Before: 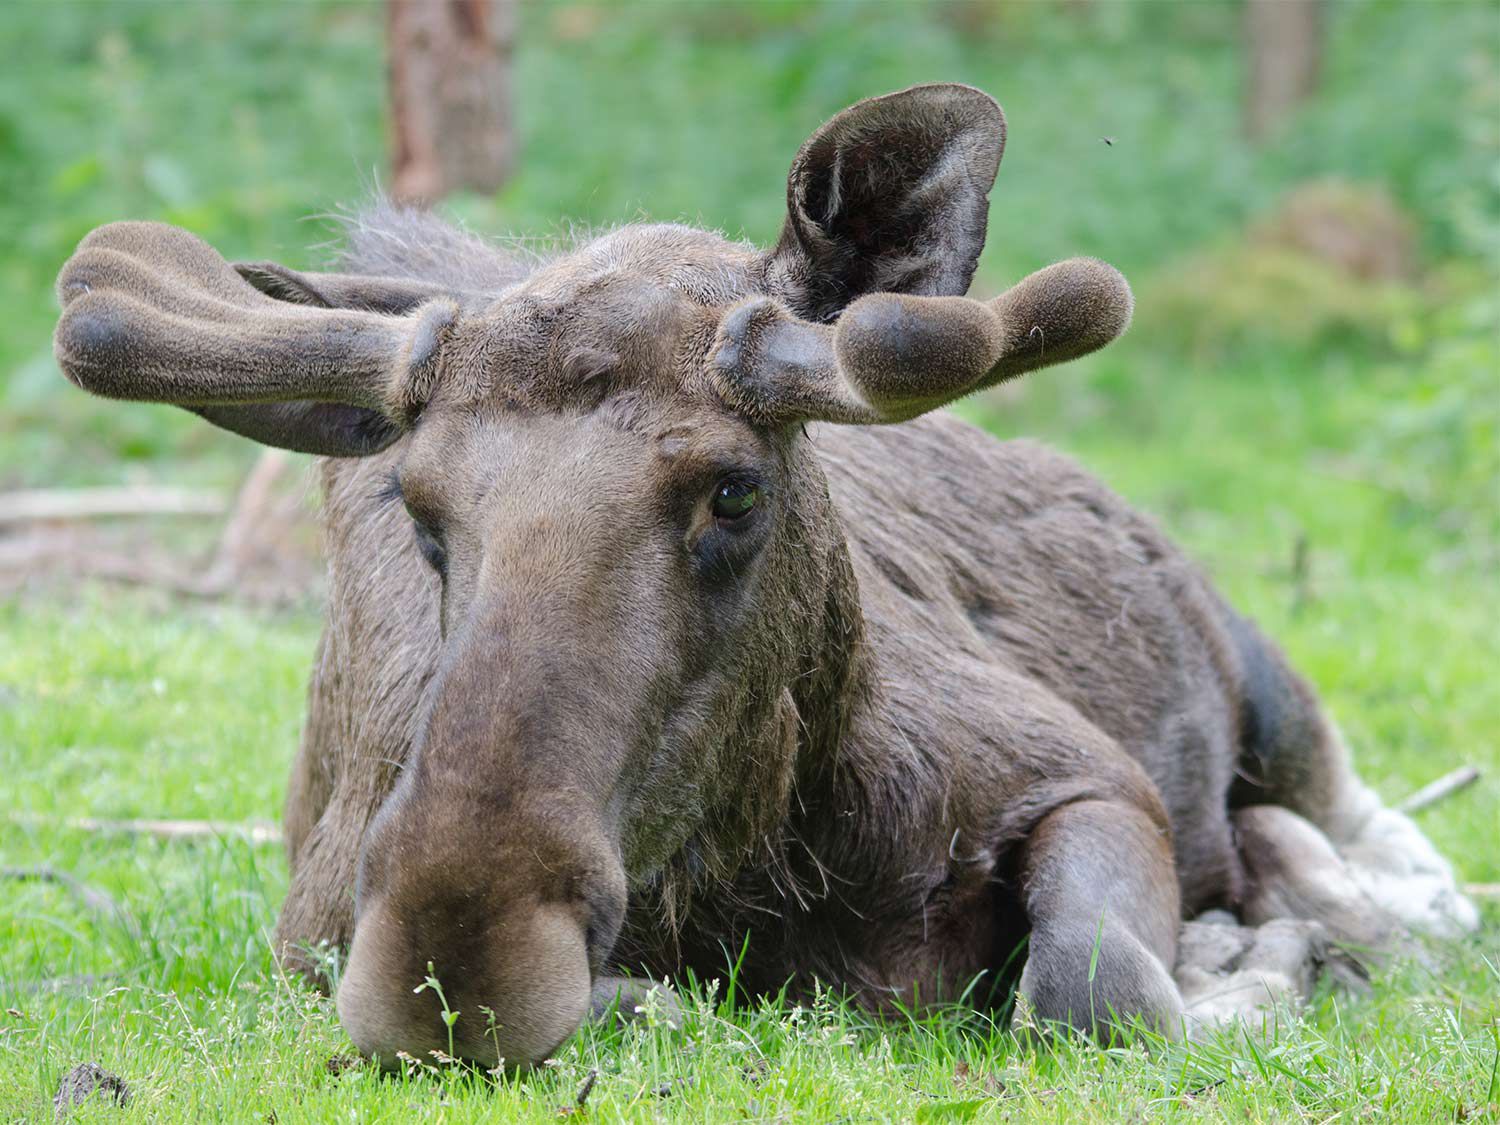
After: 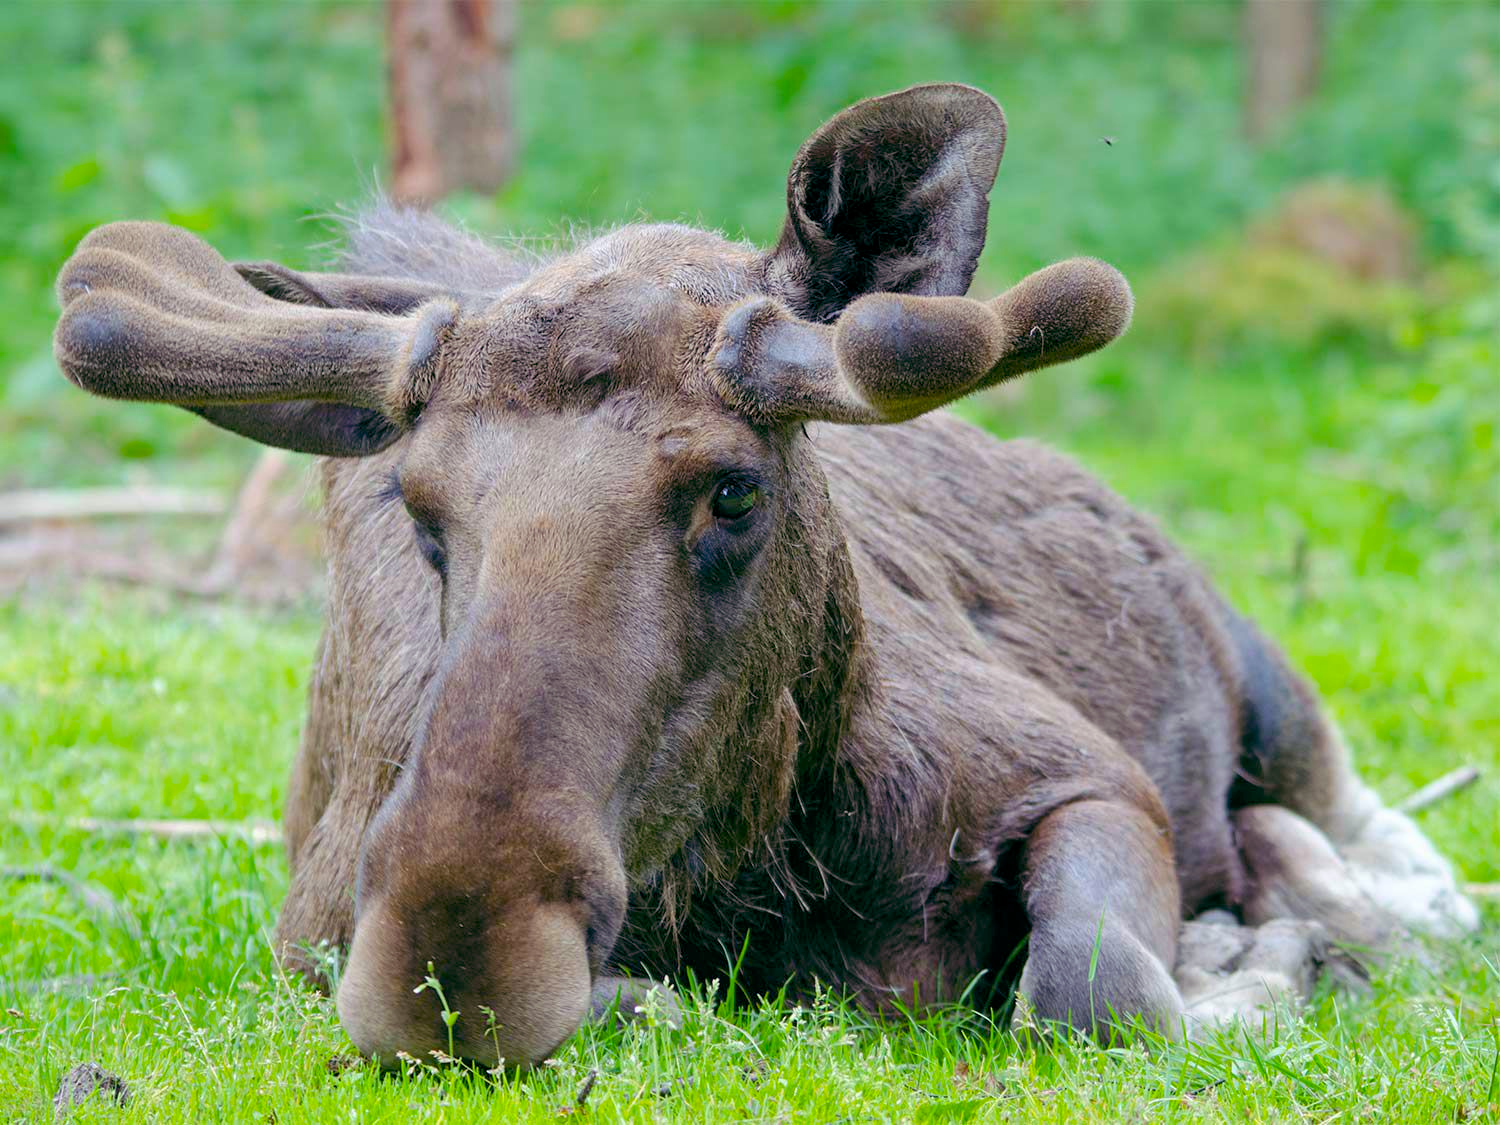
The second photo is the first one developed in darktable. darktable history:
color balance rgb: shadows lift › chroma 6.421%, shadows lift › hue 305.26°, global offset › luminance -0.335%, global offset › chroma 0.117%, global offset › hue 164.35°, perceptual saturation grading › global saturation 43.328%, perceptual brilliance grading › global brilliance 2.831%, perceptual brilliance grading › highlights -3.481%, perceptual brilliance grading › shadows 3.113%
